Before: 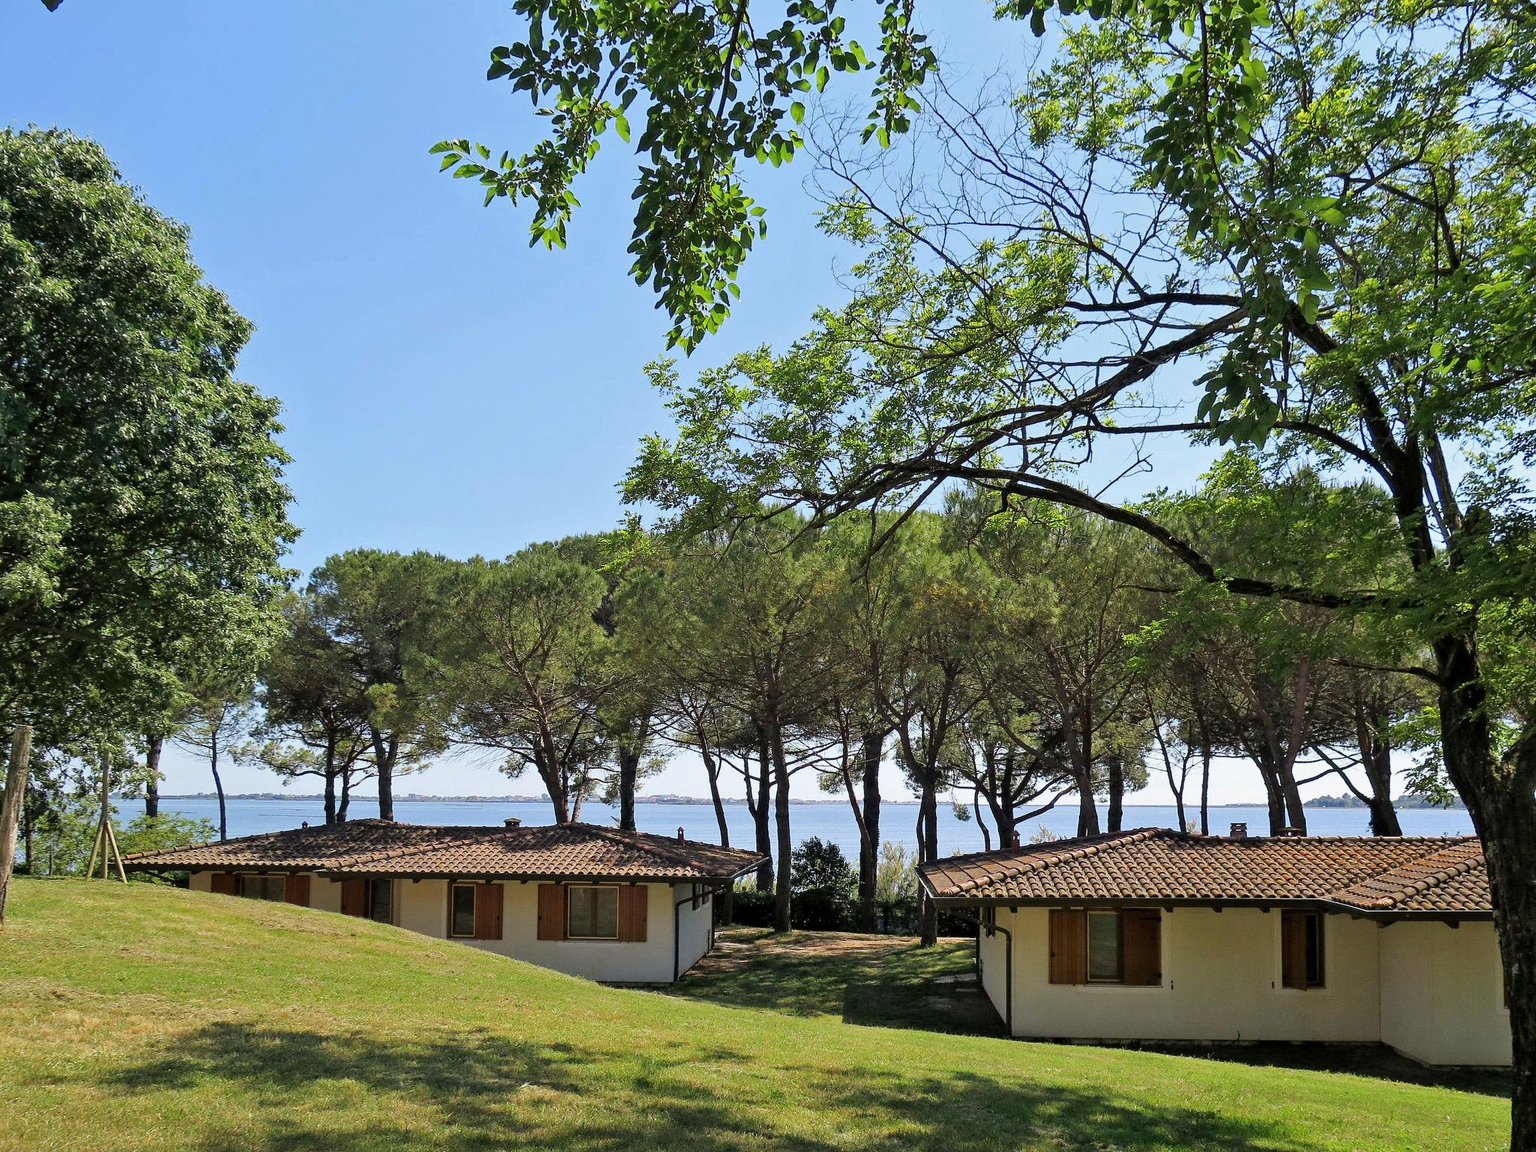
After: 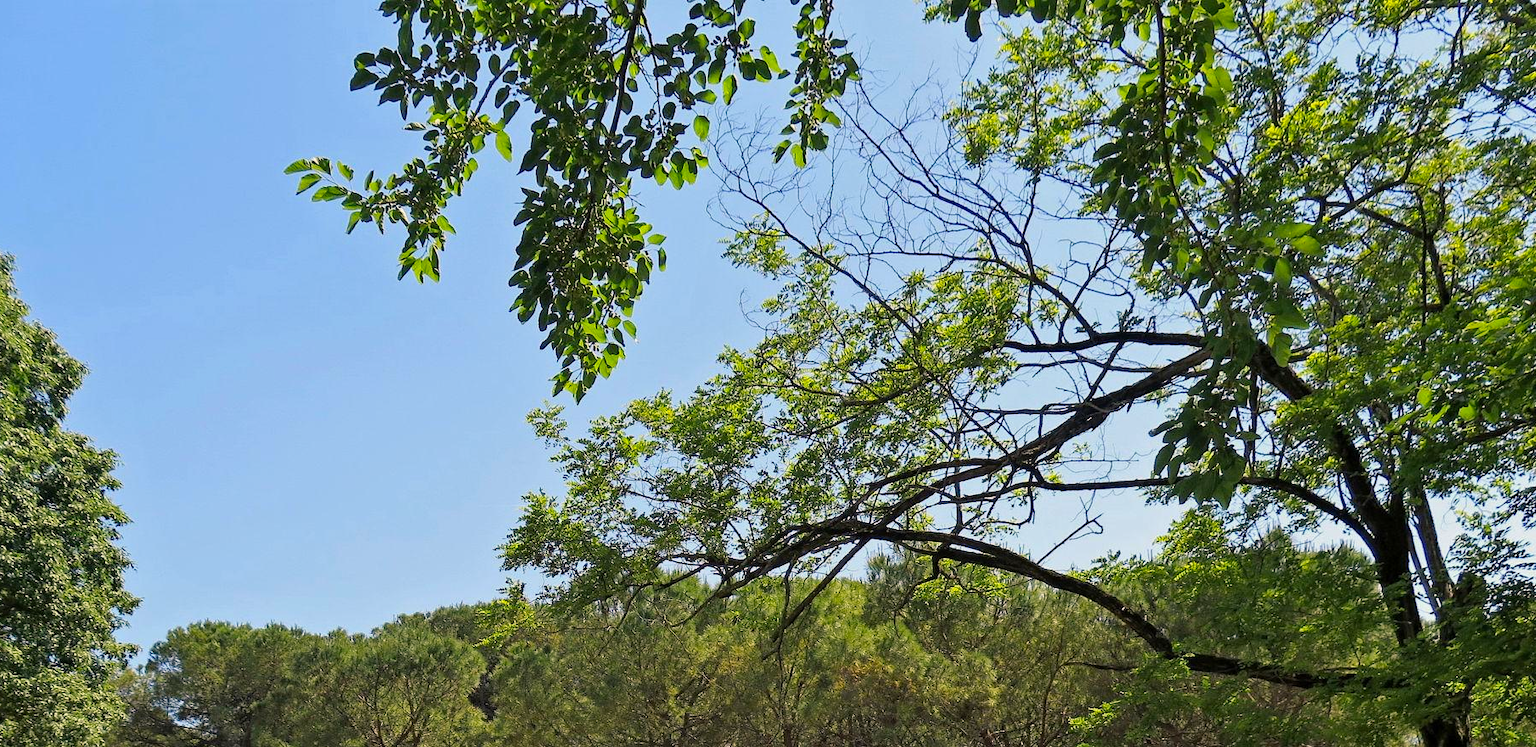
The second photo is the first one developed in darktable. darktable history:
crop and rotate: left 11.588%, bottom 42.59%
color balance rgb: highlights gain › chroma 2.986%, highlights gain › hue 60.19°, linear chroma grading › shadows -9.624%, linear chroma grading › global chroma 20.177%, perceptual saturation grading › global saturation 0.249%
